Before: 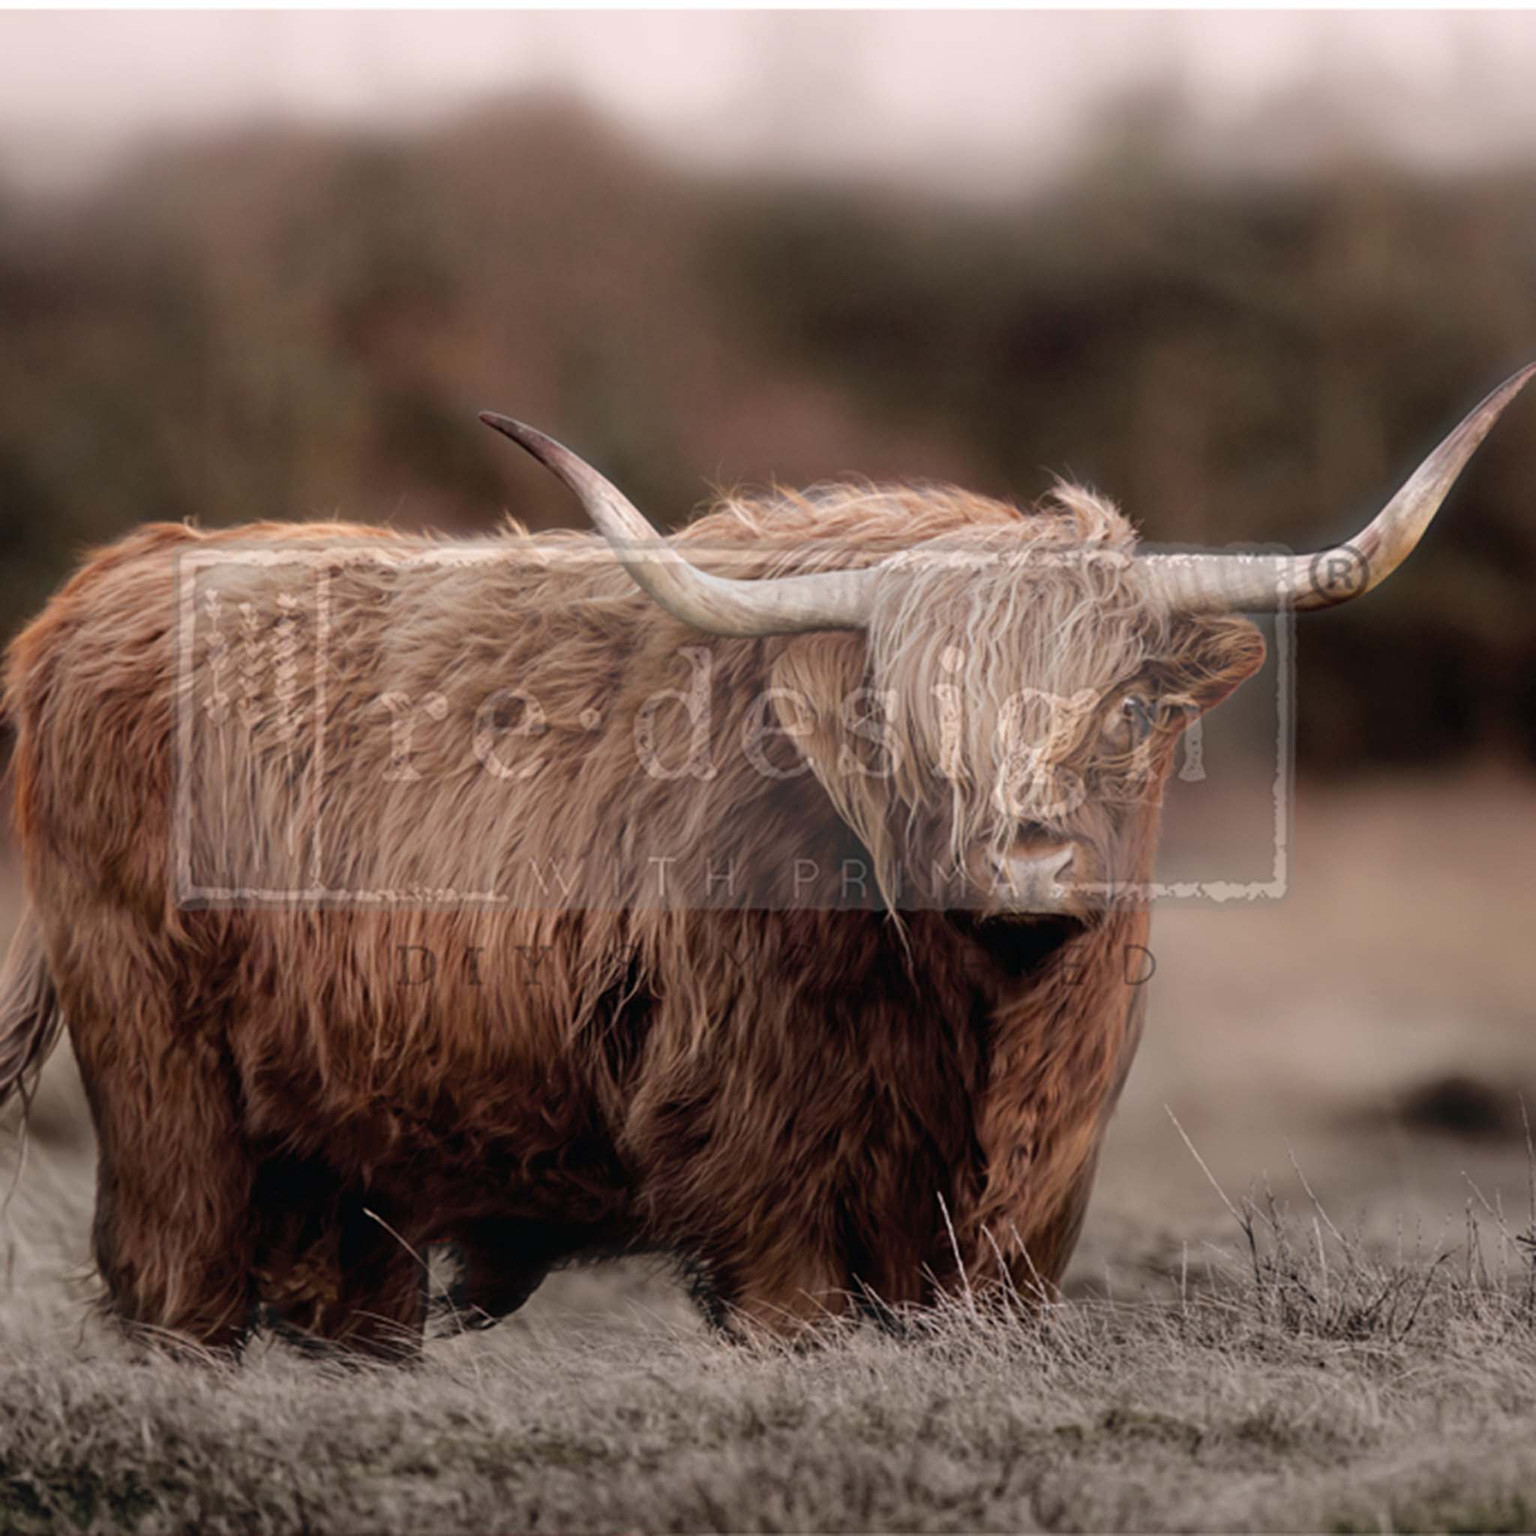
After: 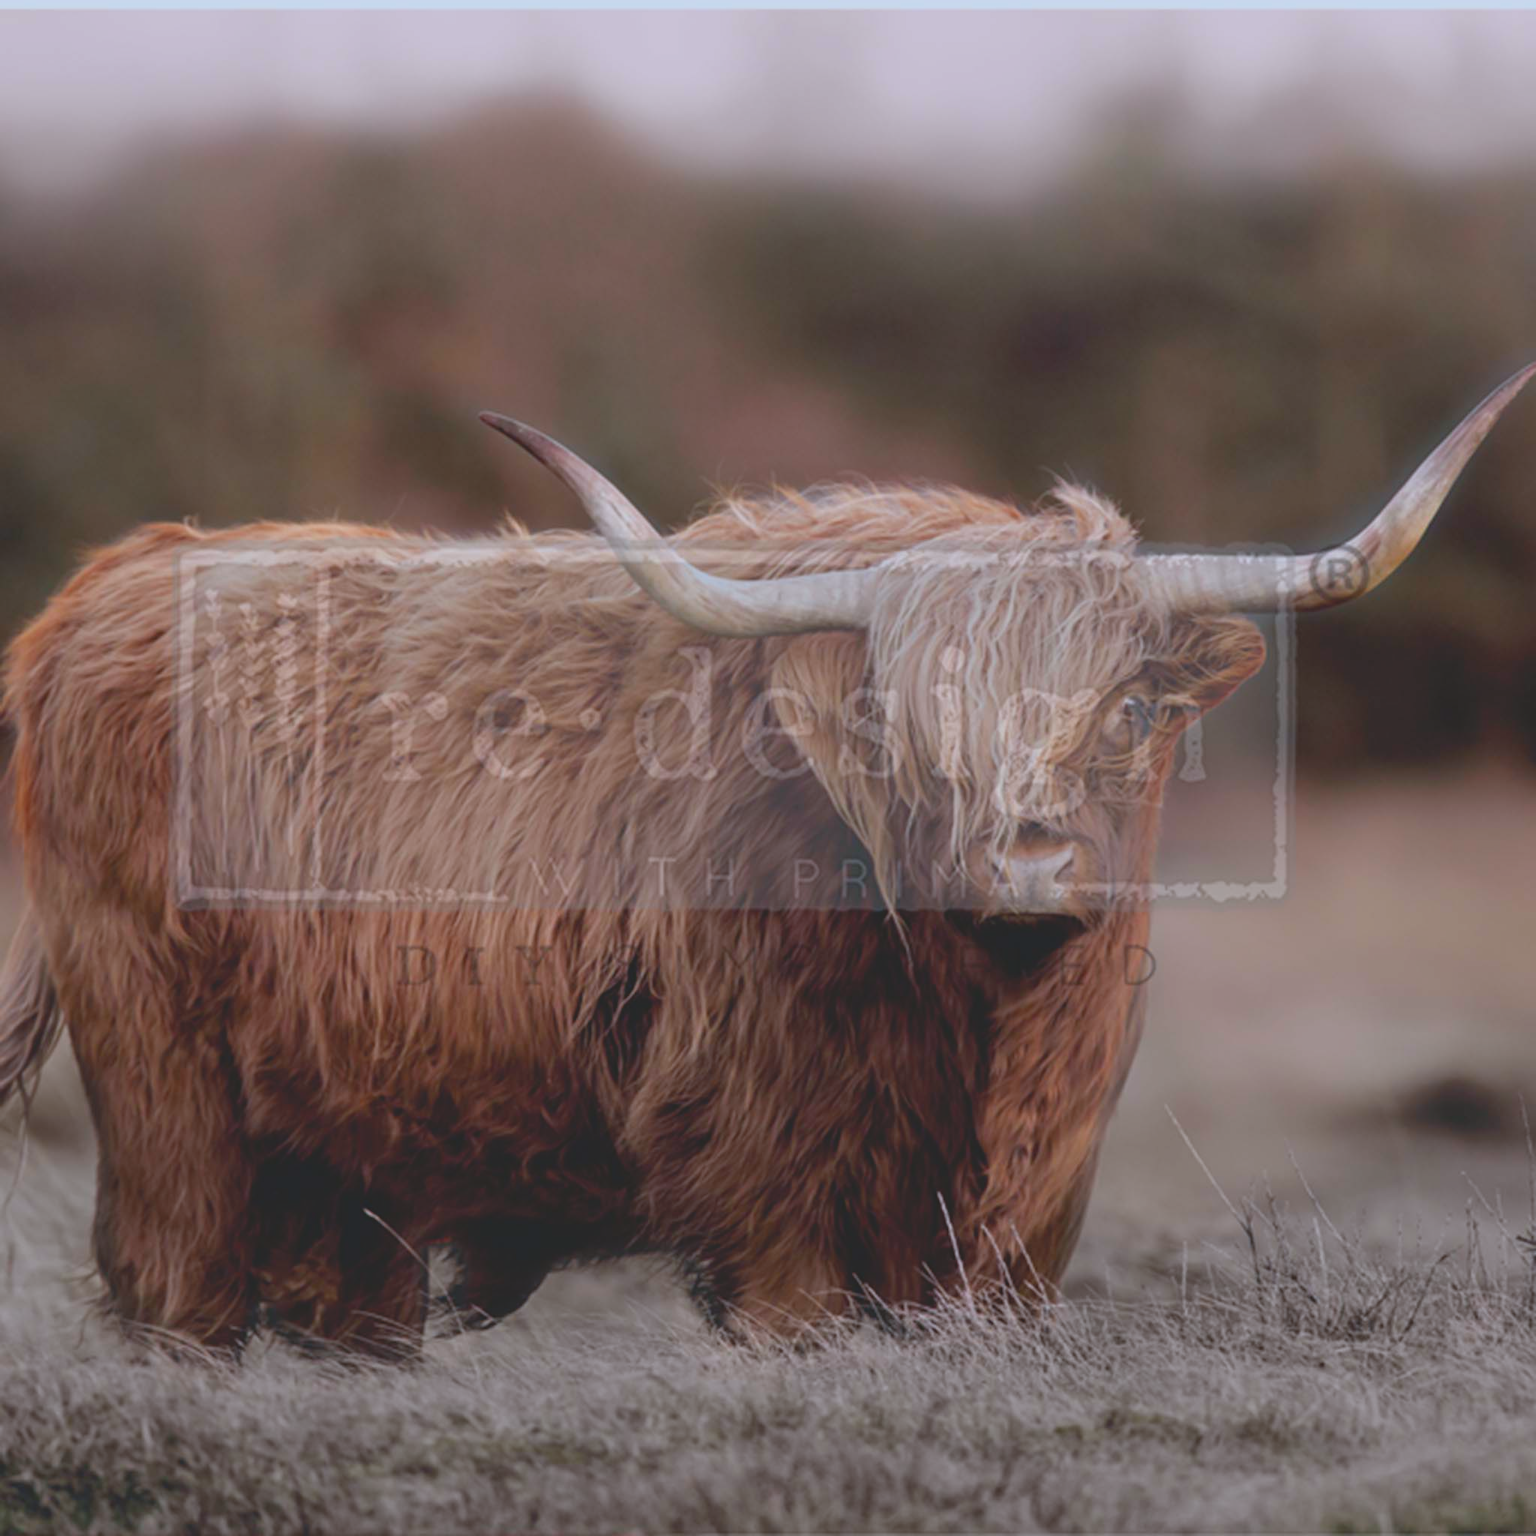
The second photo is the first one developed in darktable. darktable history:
color correction: highlights a* 0.578, highlights b* 2.84, saturation 1.09
color calibration: x 0.372, y 0.386, temperature 4285.2 K
contrast brightness saturation: contrast -0.289
